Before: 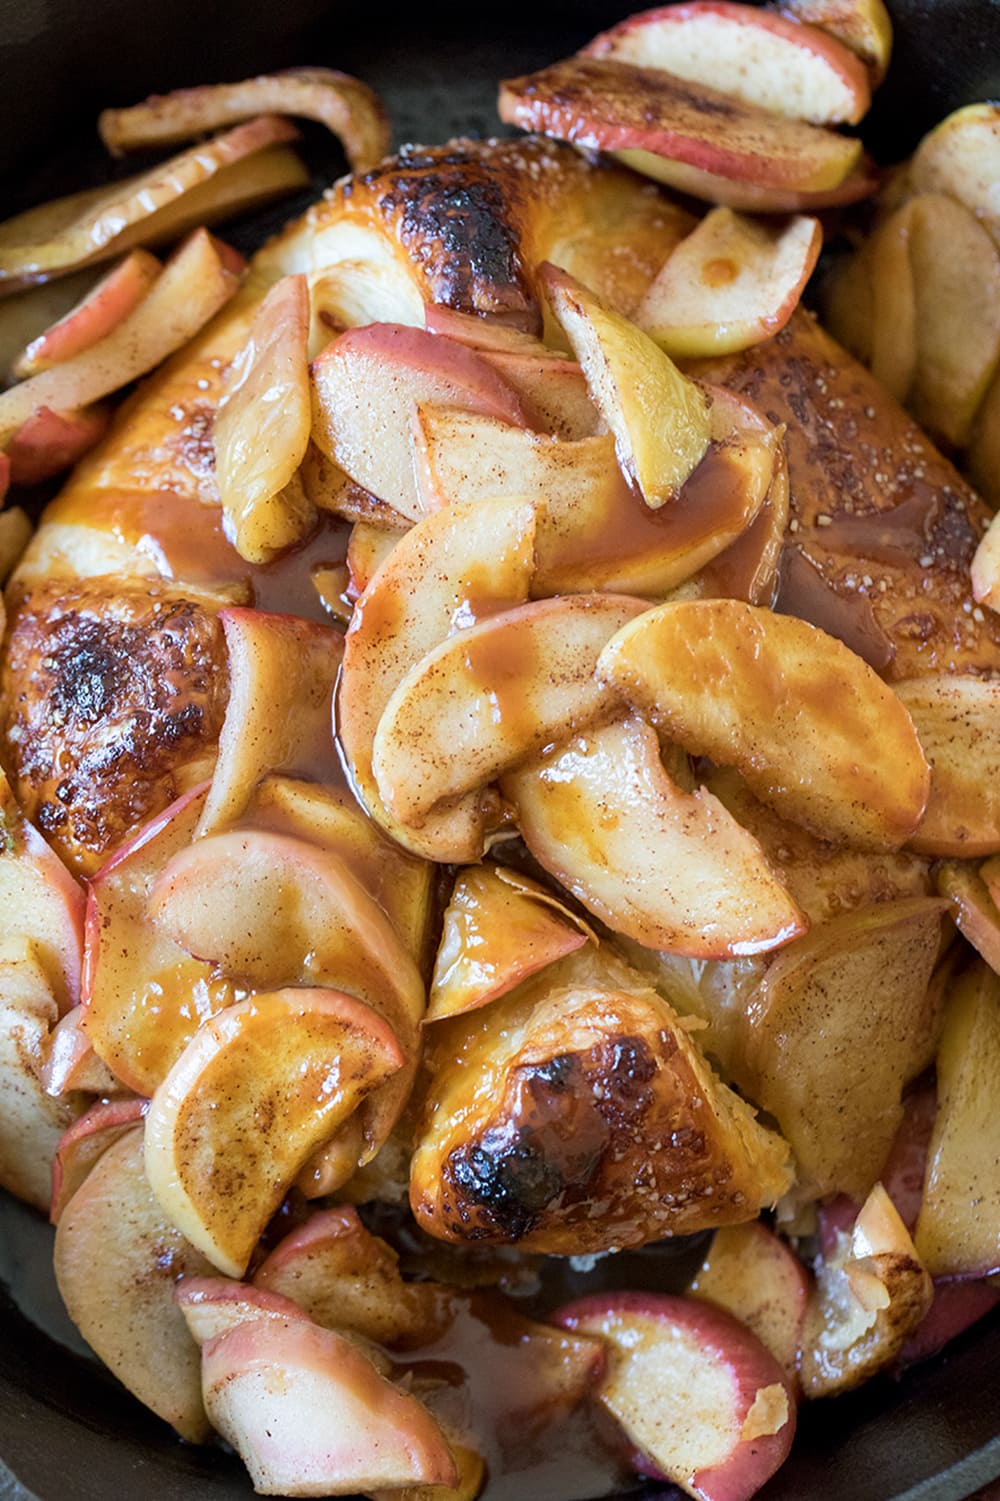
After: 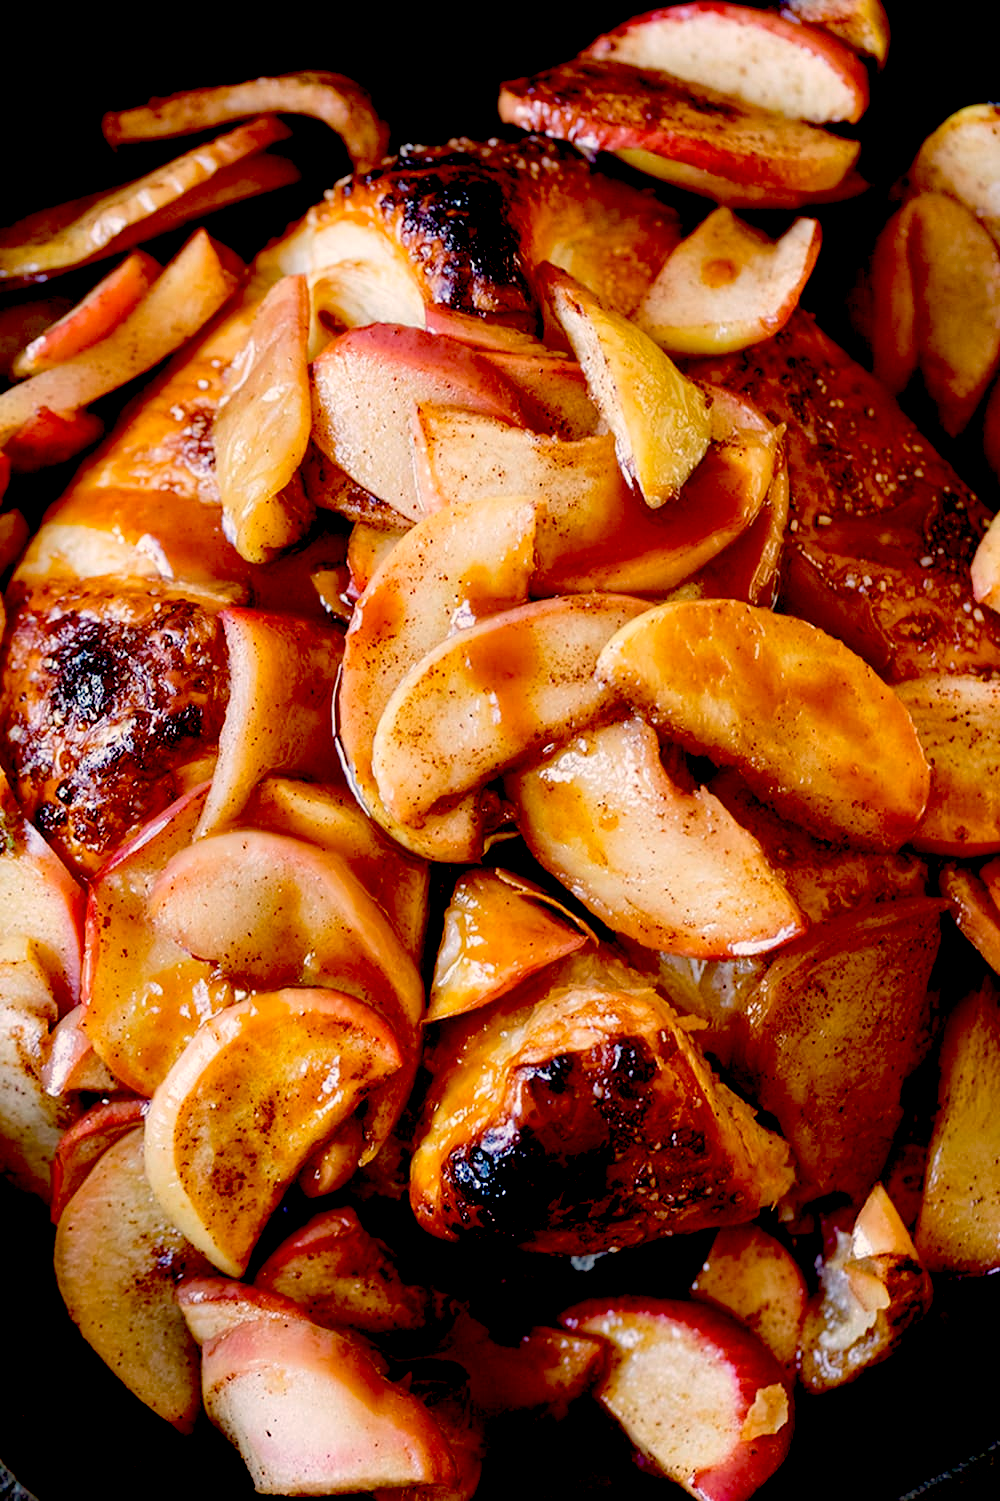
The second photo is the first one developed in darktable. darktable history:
exposure: black level correction 0.1, exposure -0.092 EV, compensate highlight preservation false
white balance: red 1.127, blue 0.943
